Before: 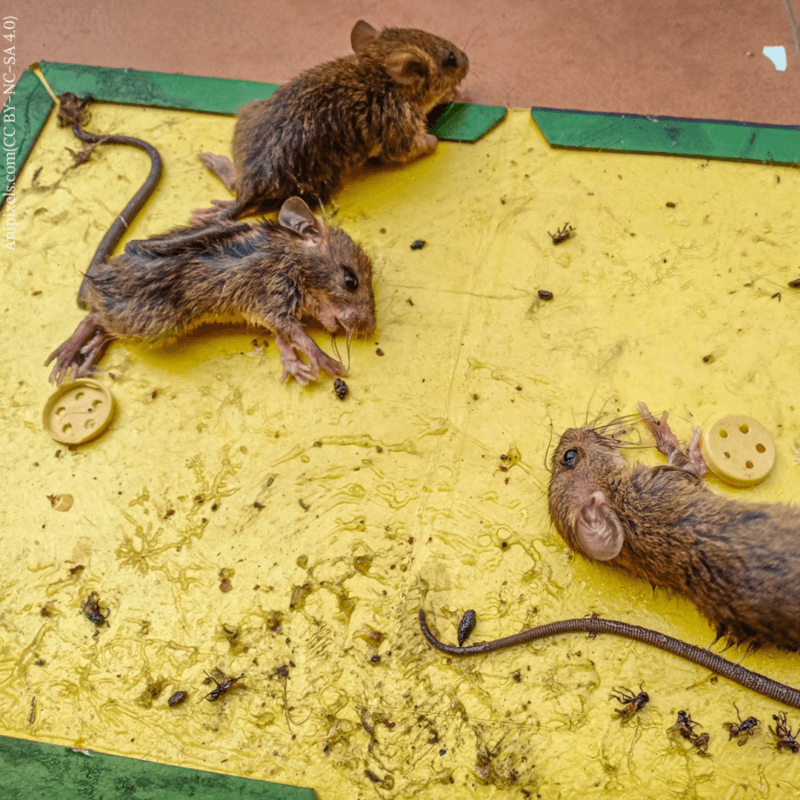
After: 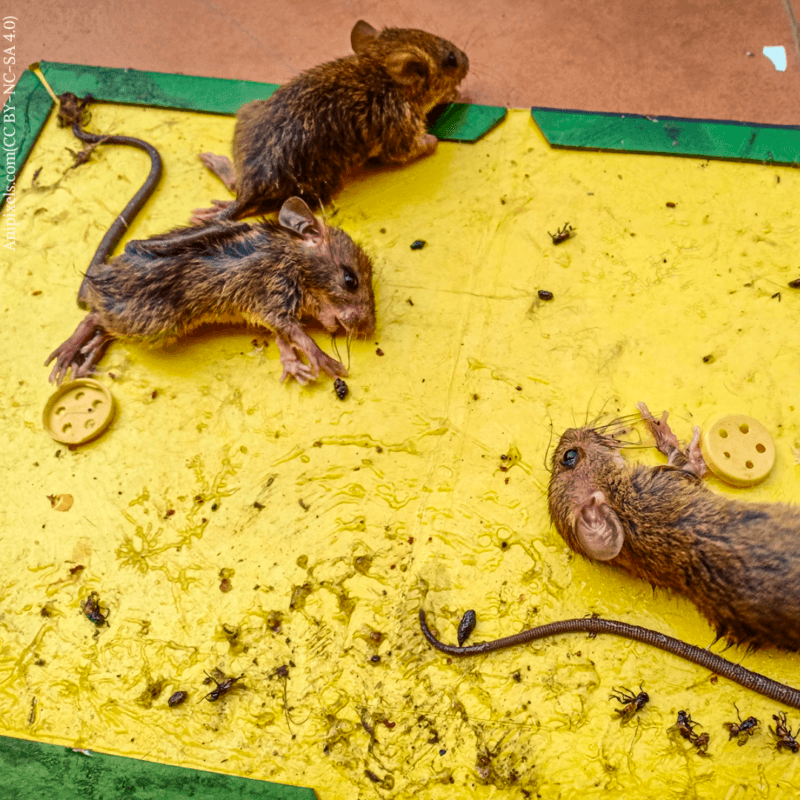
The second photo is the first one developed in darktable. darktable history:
contrast brightness saturation: contrast 0.161, saturation 0.327
